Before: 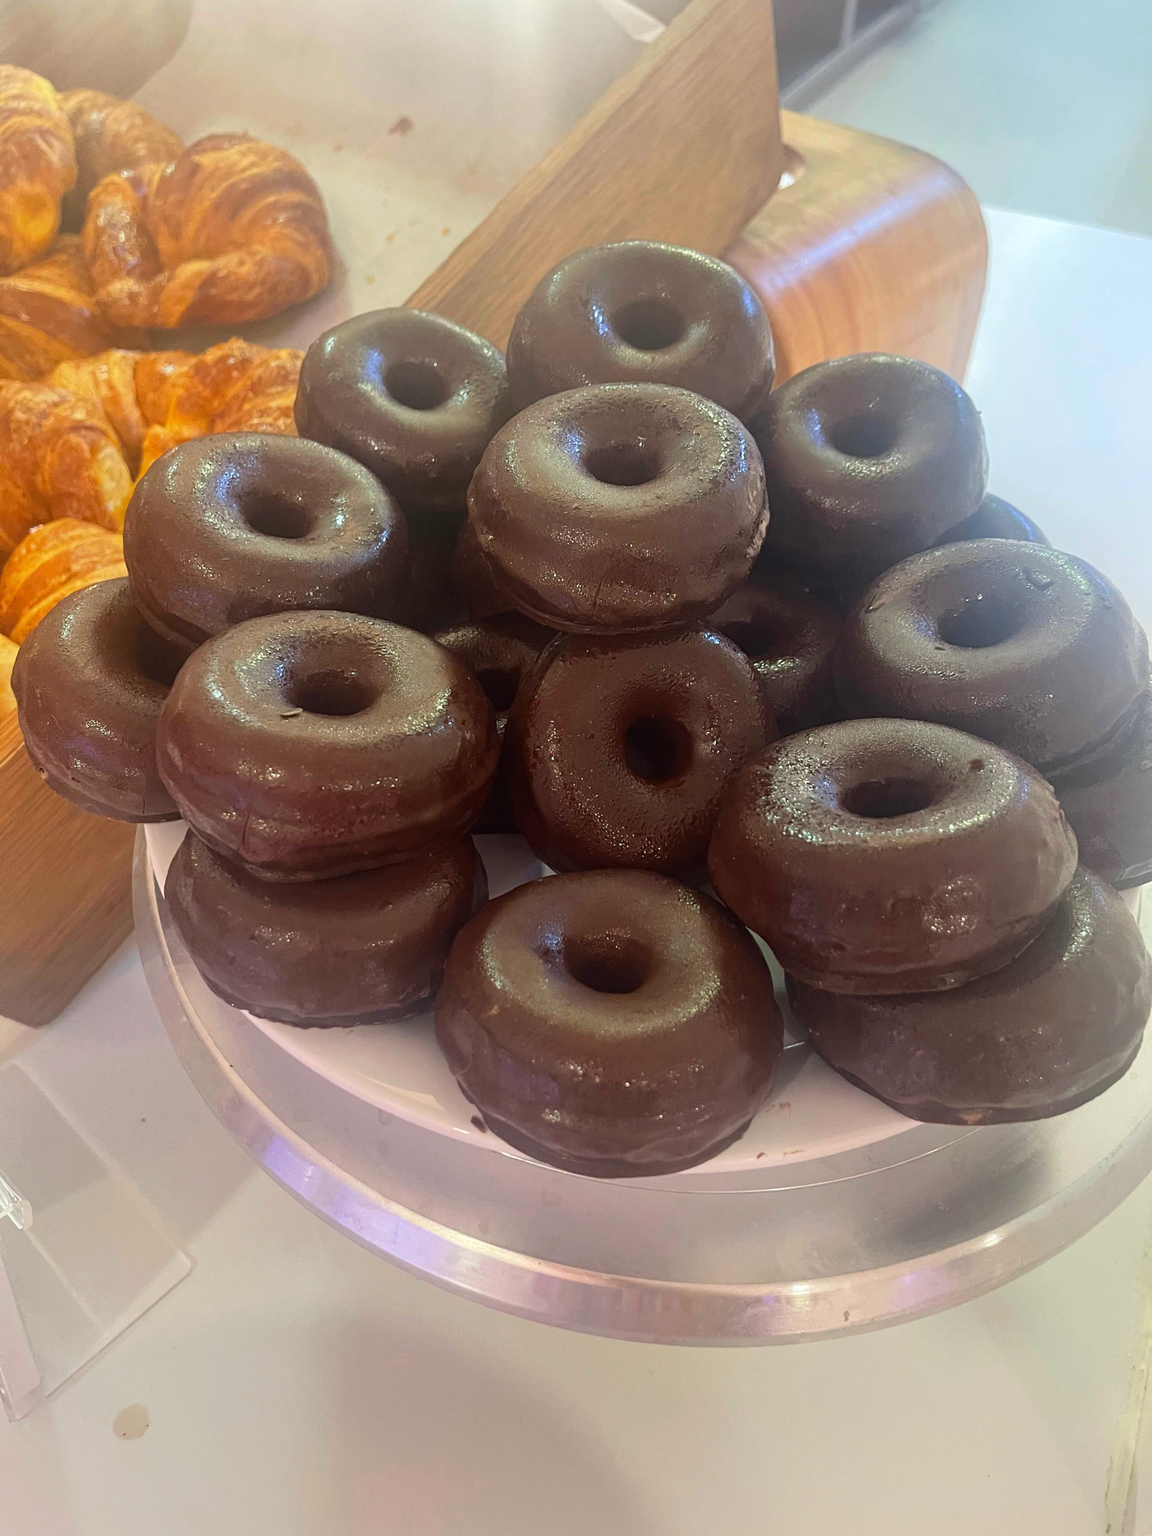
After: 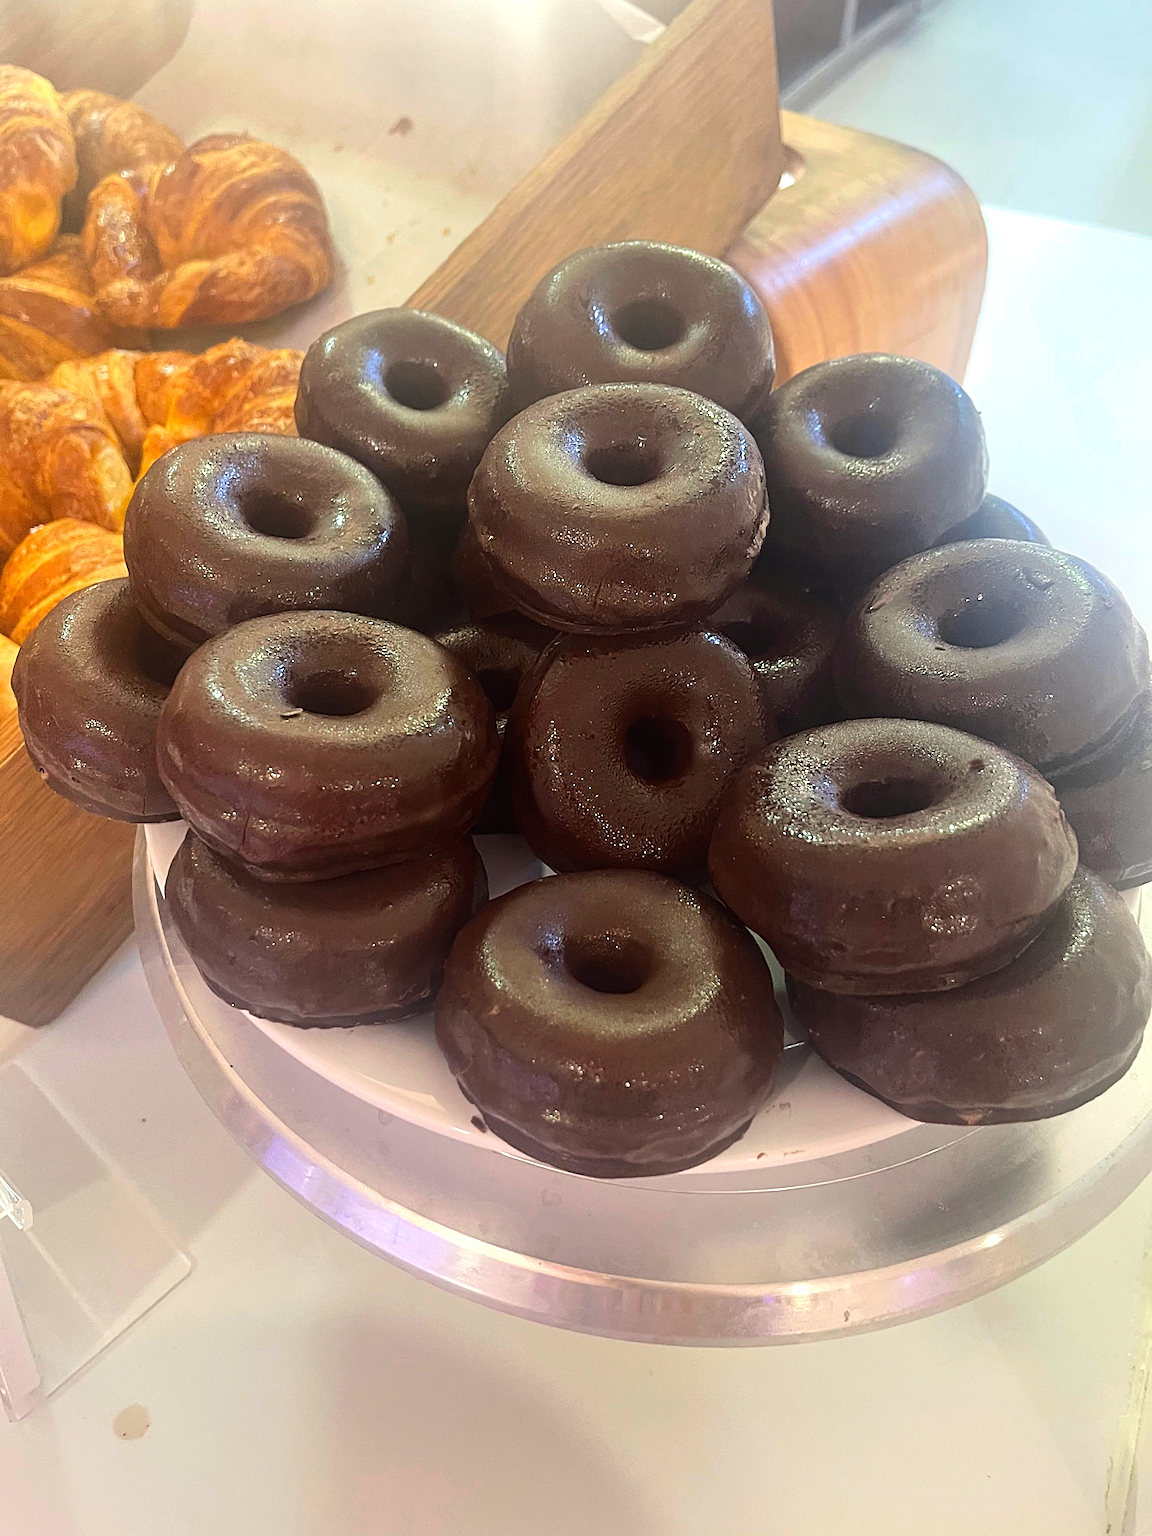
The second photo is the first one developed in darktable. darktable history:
color calibration: x 0.342, y 0.355, temperature 5146 K
tone equalizer: -8 EV -0.417 EV, -7 EV -0.389 EV, -6 EV -0.333 EV, -5 EV -0.222 EV, -3 EV 0.222 EV, -2 EV 0.333 EV, -1 EV 0.389 EV, +0 EV 0.417 EV, edges refinement/feathering 500, mask exposure compensation -1.57 EV, preserve details no
sharpen: on, module defaults
rgb levels: preserve colors max RGB
